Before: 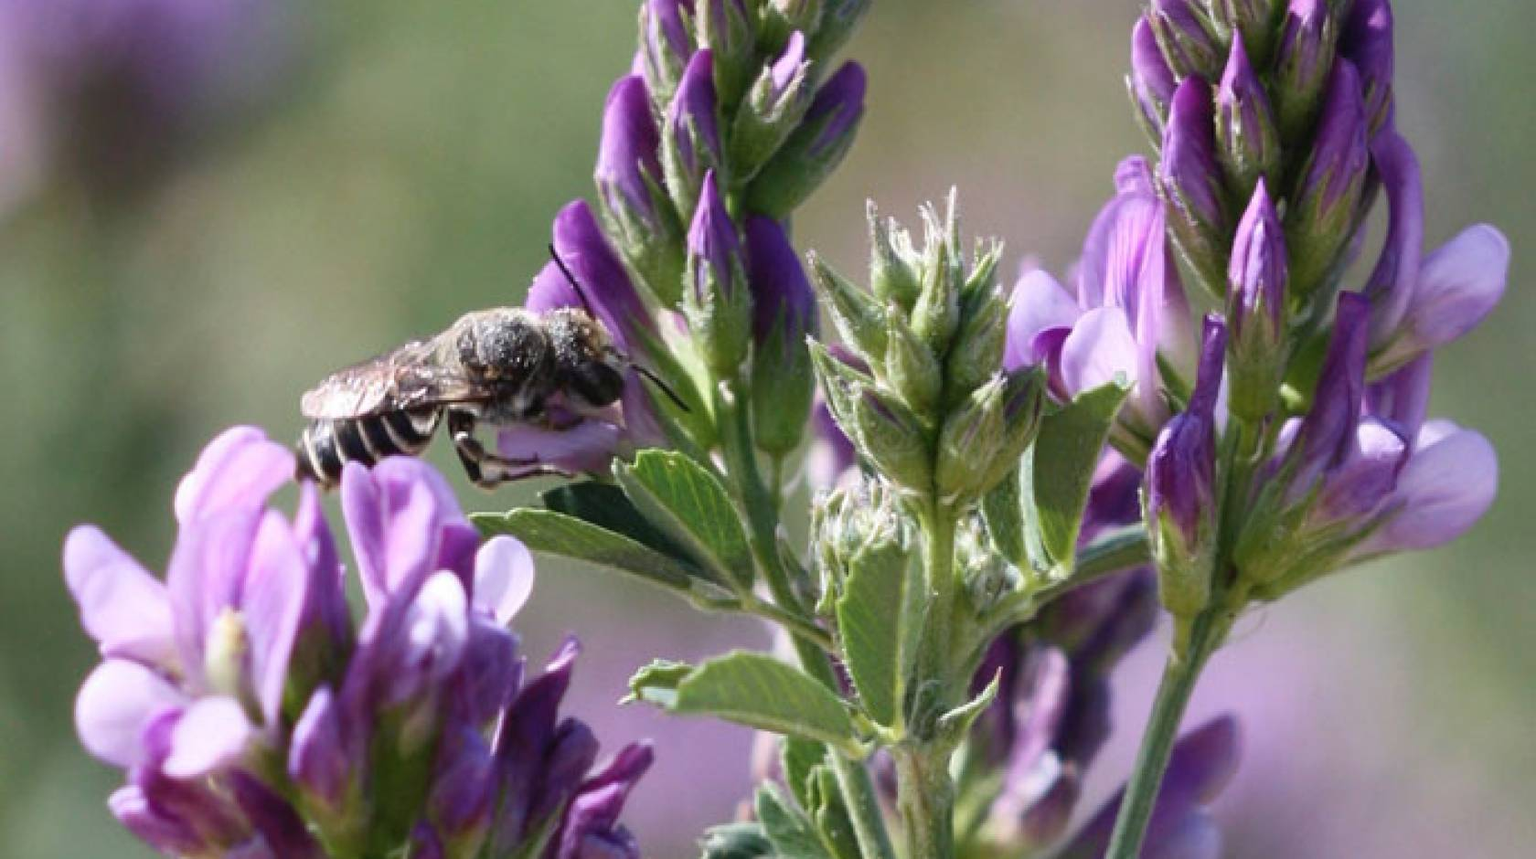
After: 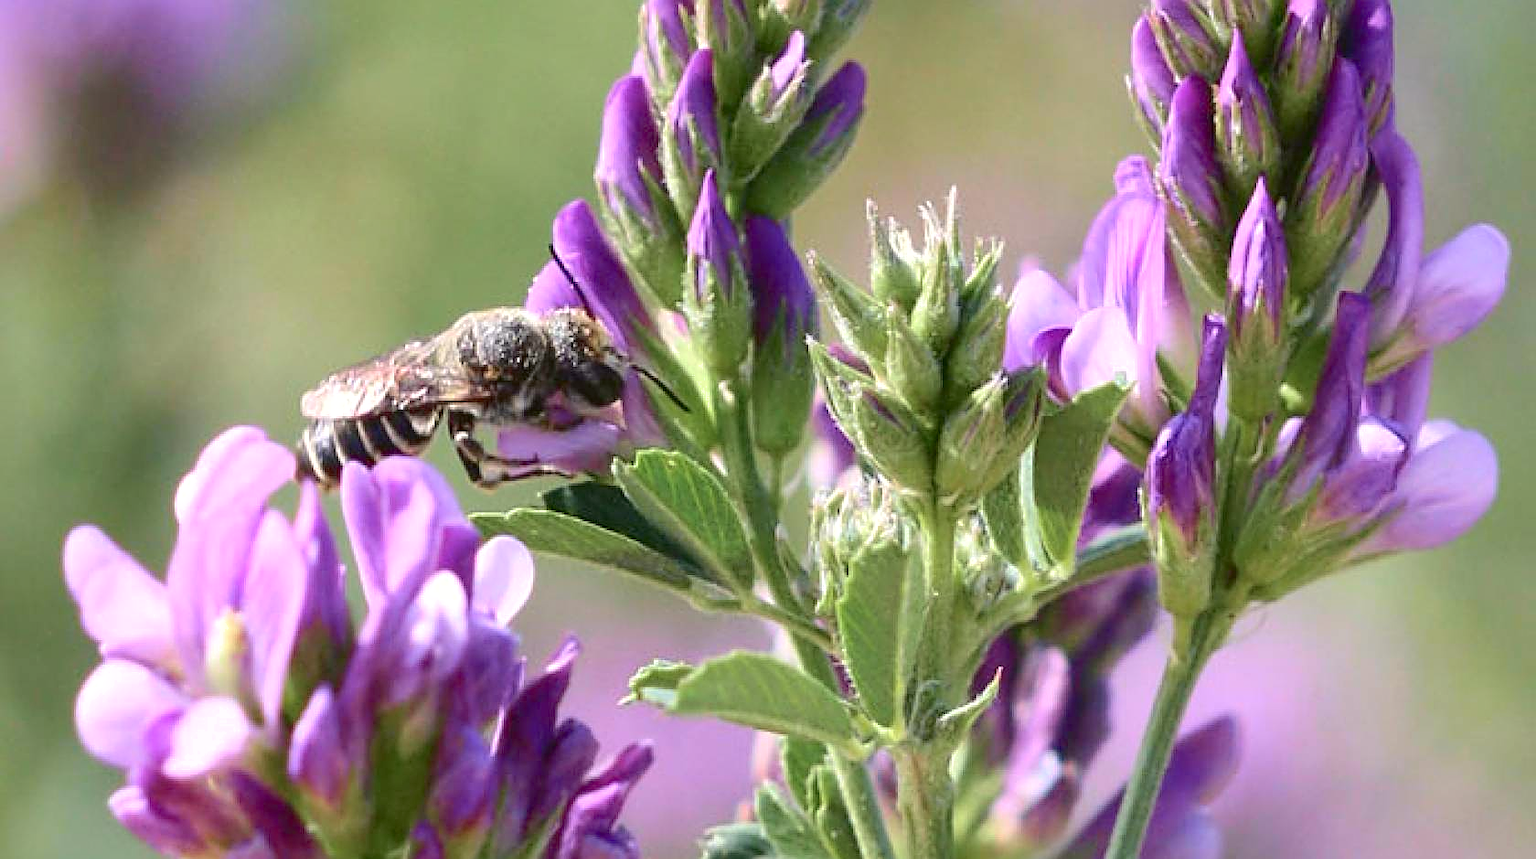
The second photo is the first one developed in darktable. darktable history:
exposure: exposure 0.378 EV, compensate exposure bias true, compensate highlight preservation false
sharpen: amount 0.743
tone curve: curves: ch0 [(0, 0.021) (0.049, 0.044) (0.152, 0.14) (0.328, 0.377) (0.473, 0.543) (0.641, 0.705) (0.868, 0.887) (1, 0.969)]; ch1 [(0, 0) (0.322, 0.328) (0.43, 0.425) (0.474, 0.466) (0.502, 0.503) (0.522, 0.526) (0.564, 0.591) (0.602, 0.632) (0.677, 0.701) (0.859, 0.885) (1, 1)]; ch2 [(0, 0) (0.33, 0.301) (0.447, 0.44) (0.487, 0.496) (0.502, 0.516) (0.535, 0.554) (0.565, 0.598) (0.618, 0.629) (1, 1)], color space Lab, independent channels, preserve colors none
shadows and highlights: on, module defaults
